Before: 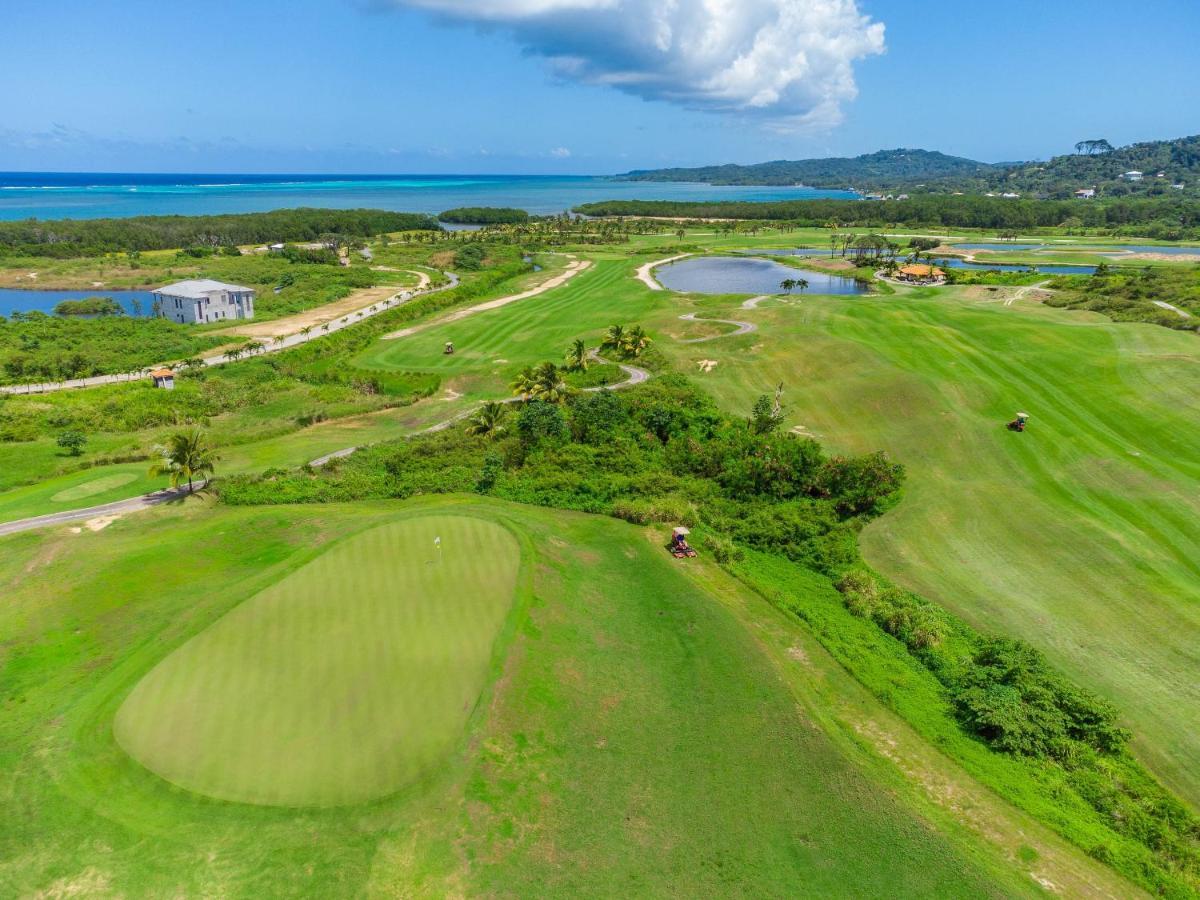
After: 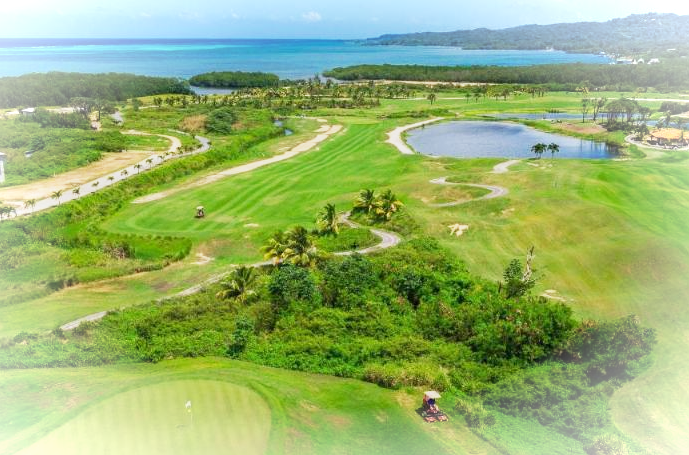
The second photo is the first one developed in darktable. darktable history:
crop: left 20.763%, top 15.197%, right 21.799%, bottom 34.191%
base curve: curves: ch0 [(0, 0) (0.088, 0.125) (0.176, 0.251) (0.354, 0.501) (0.613, 0.749) (1, 0.877)], preserve colors none
vignetting: fall-off radius 100.89%, brightness 0.998, saturation -0.493, width/height ratio 1.343, unbound false
